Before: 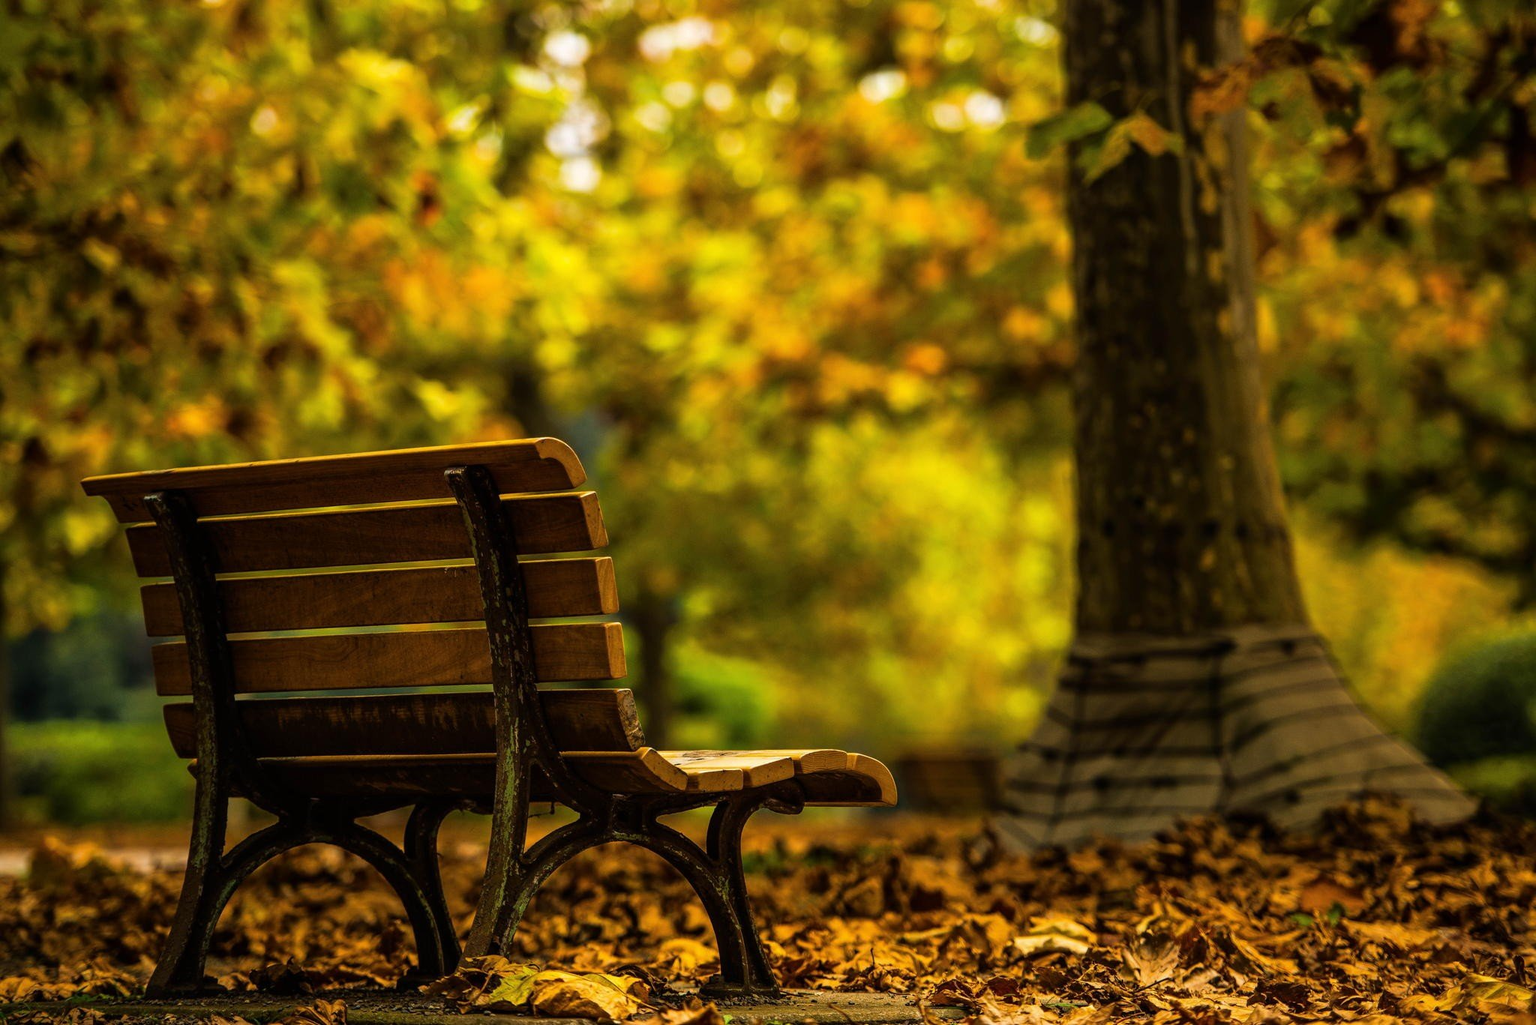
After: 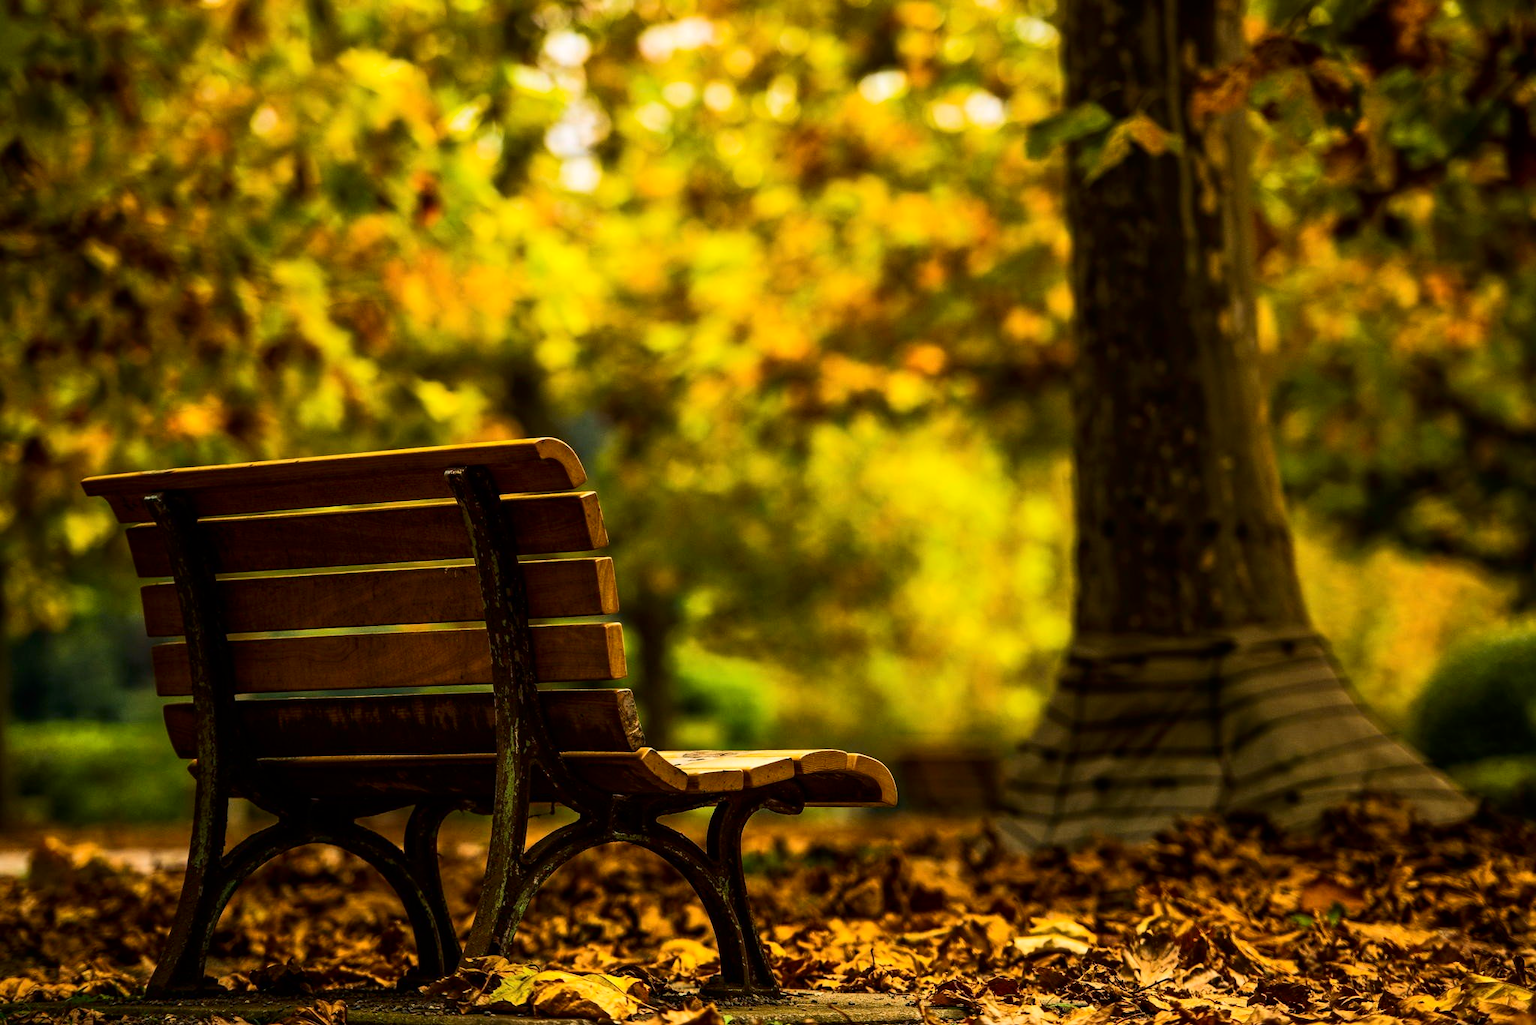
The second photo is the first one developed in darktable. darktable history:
contrast brightness saturation: contrast 0.066, brightness -0.154, saturation 0.107
tone curve: curves: ch0 [(0, 0) (0.003, 0.003) (0.011, 0.014) (0.025, 0.033) (0.044, 0.06) (0.069, 0.096) (0.1, 0.132) (0.136, 0.174) (0.177, 0.226) (0.224, 0.282) (0.277, 0.352) (0.335, 0.435) (0.399, 0.524) (0.468, 0.615) (0.543, 0.695) (0.623, 0.771) (0.709, 0.835) (0.801, 0.894) (0.898, 0.944) (1, 1)], color space Lab, independent channels, preserve colors none
